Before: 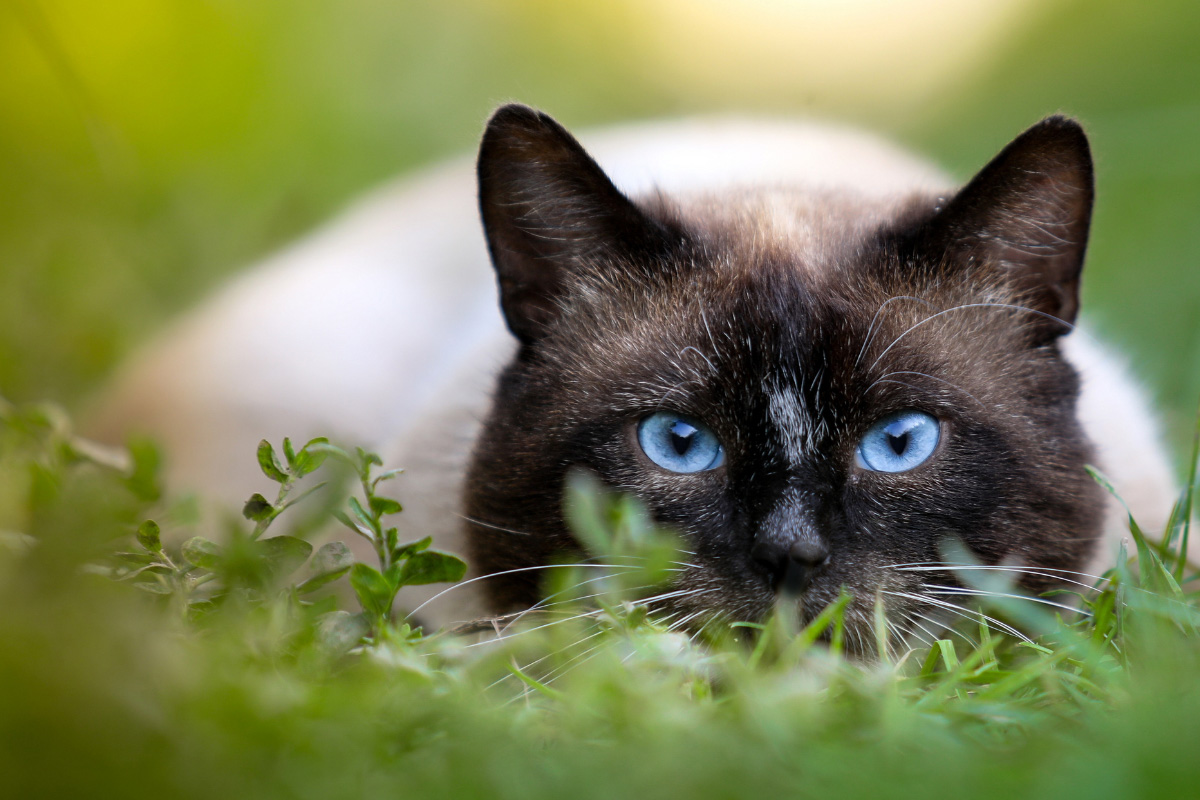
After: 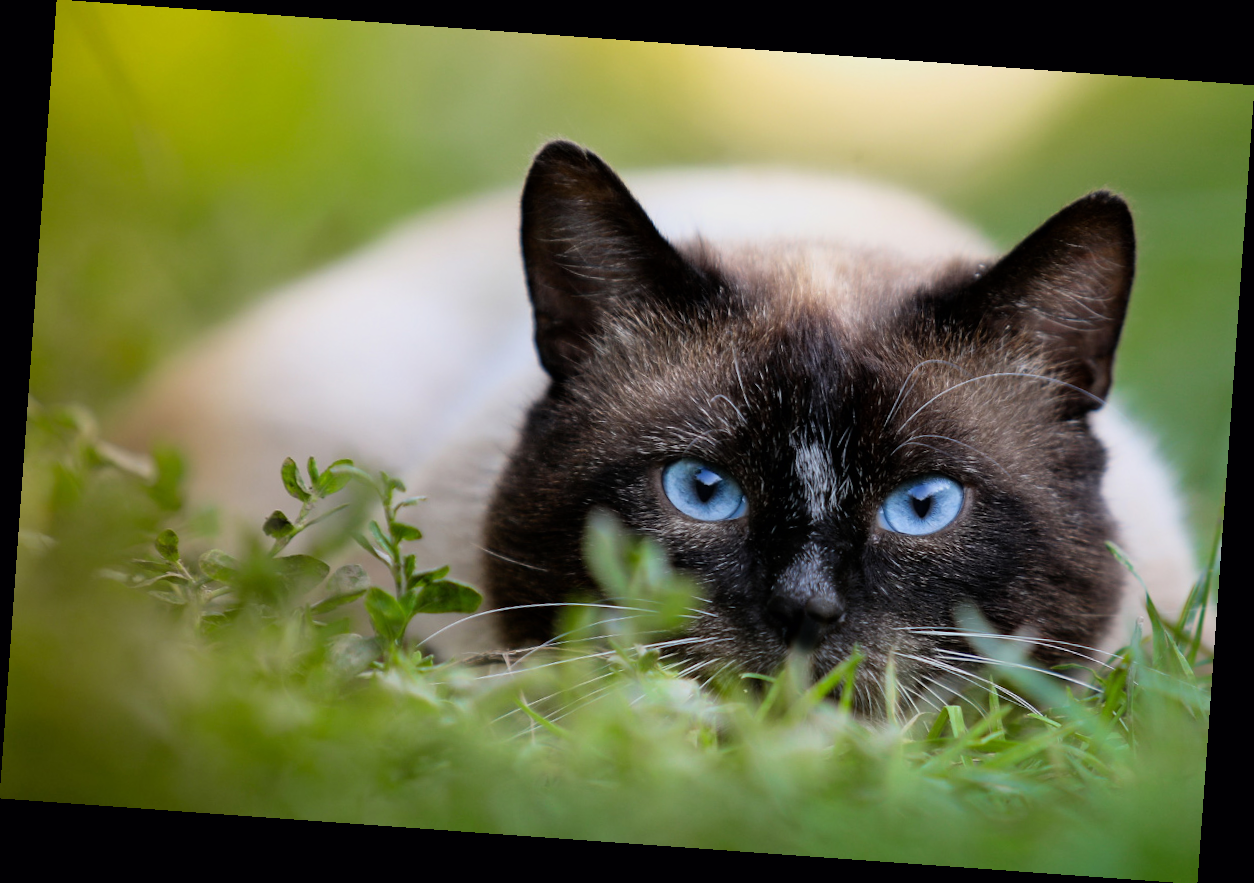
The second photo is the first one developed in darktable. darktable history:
rotate and perspective: rotation 4.1°, automatic cropping off
filmic rgb: black relative exposure -11.35 EV, white relative exposure 3.22 EV, hardness 6.76, color science v6 (2022)
